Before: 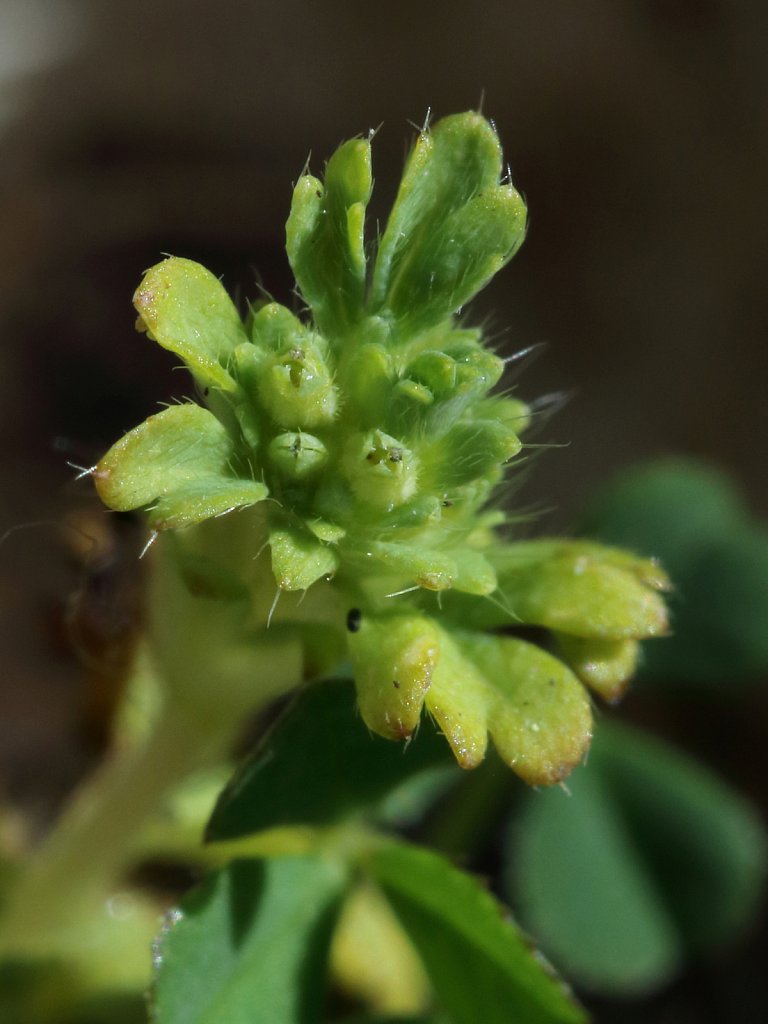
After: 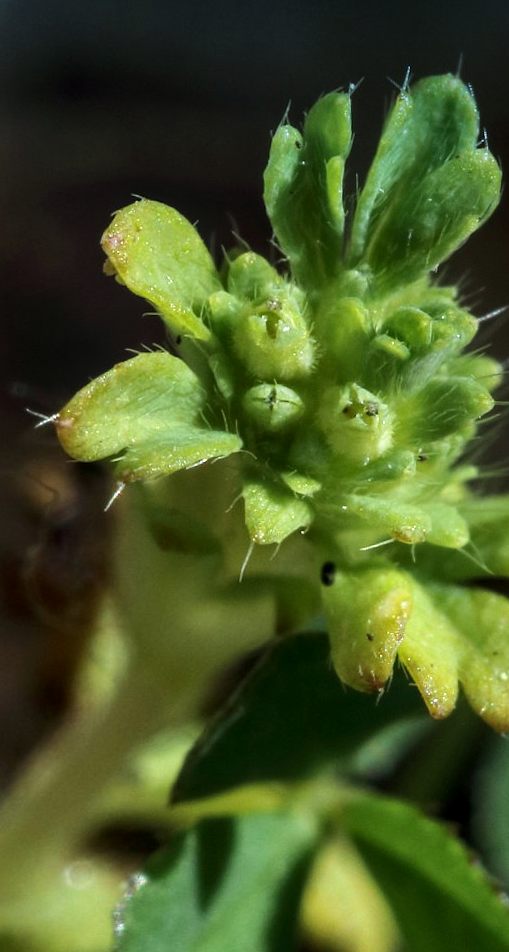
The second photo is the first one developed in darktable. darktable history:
local contrast: on, module defaults
rotate and perspective: rotation 0.679°, lens shift (horizontal) 0.136, crop left 0.009, crop right 0.991, crop top 0.078, crop bottom 0.95
crop and rotate: left 6.617%, right 26.717%
graduated density: density 2.02 EV, hardness 44%, rotation 0.374°, offset 8.21, hue 208.8°, saturation 97%
tone equalizer: -8 EV -0.417 EV, -7 EV -0.389 EV, -6 EV -0.333 EV, -5 EV -0.222 EV, -3 EV 0.222 EV, -2 EV 0.333 EV, -1 EV 0.389 EV, +0 EV 0.417 EV, edges refinement/feathering 500, mask exposure compensation -1.57 EV, preserve details no
